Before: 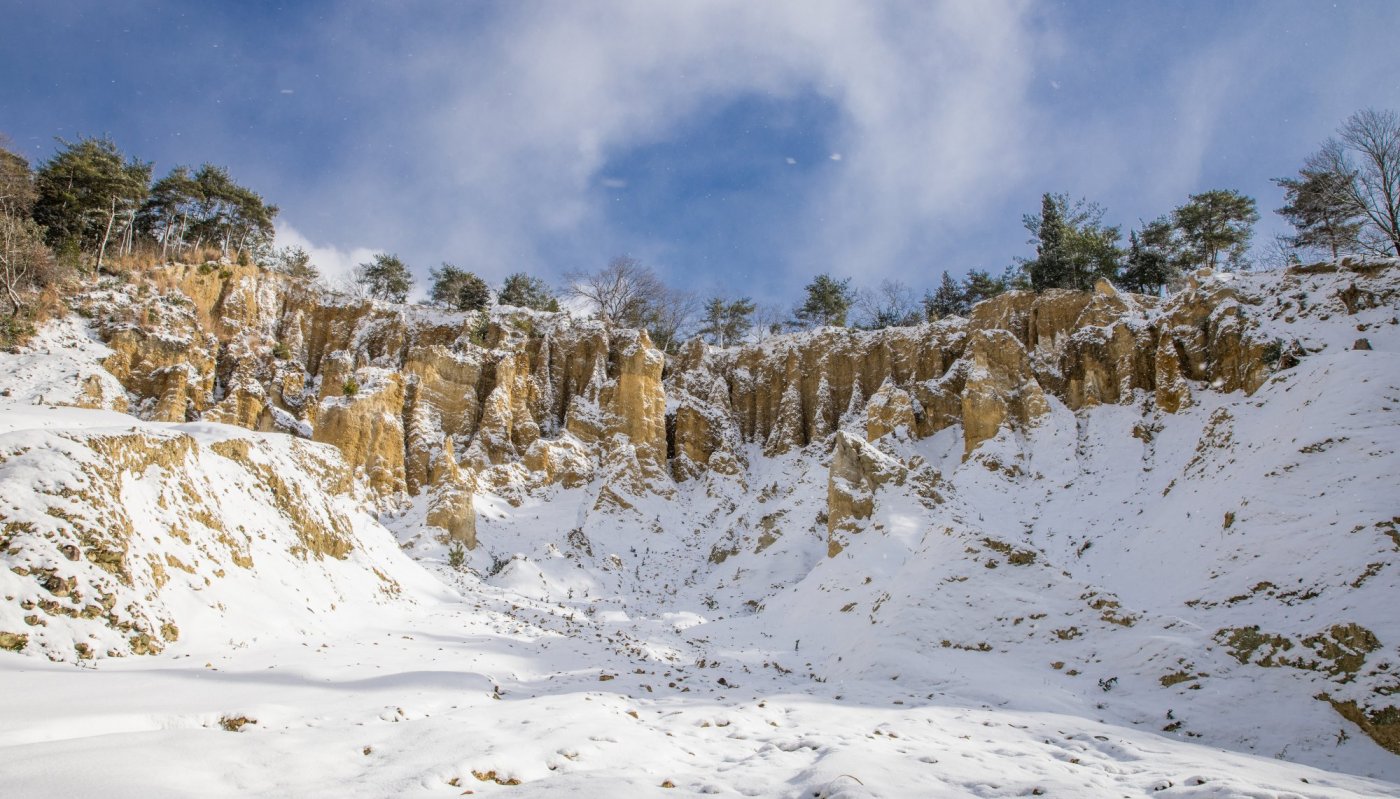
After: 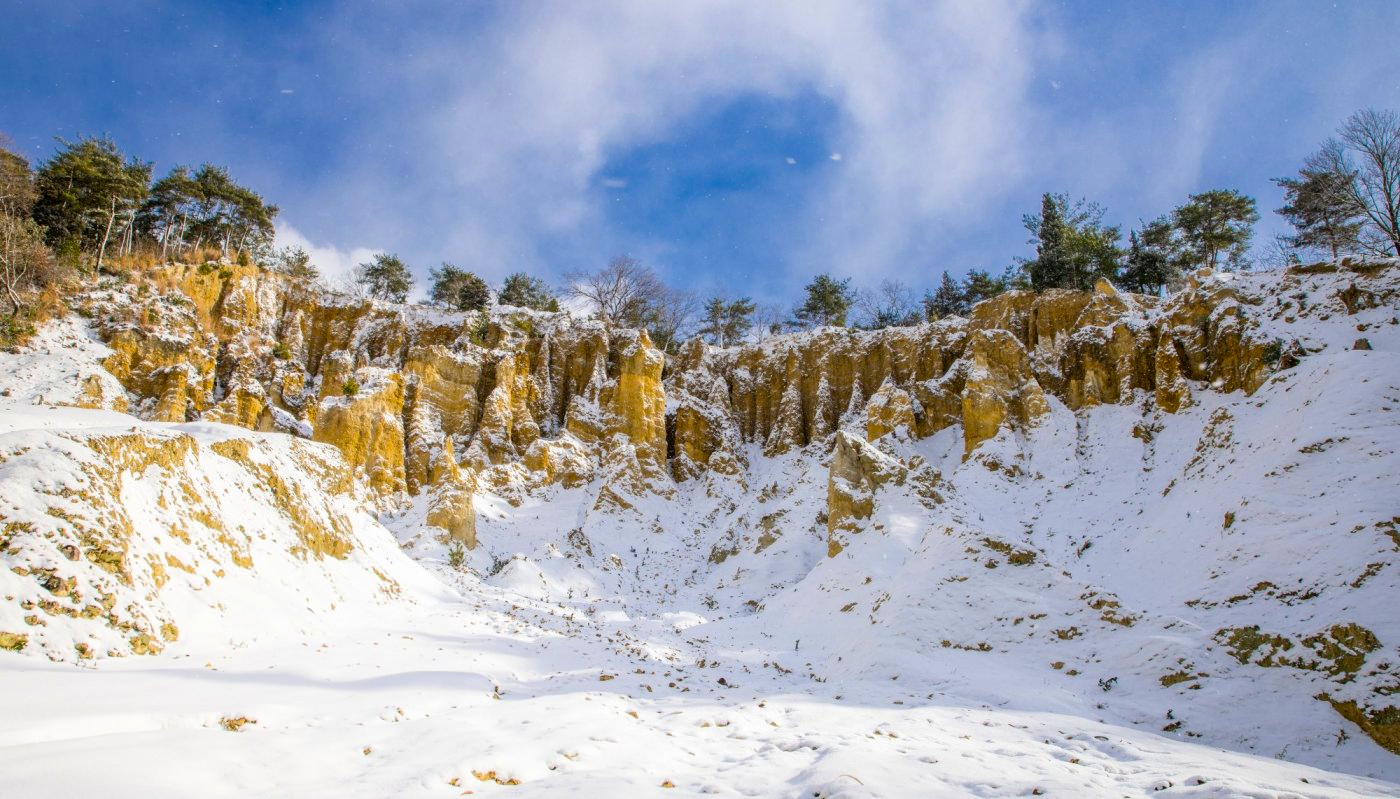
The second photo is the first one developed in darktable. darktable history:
color balance rgb: linear chroma grading › global chroma 15%, perceptual saturation grading › global saturation 30%
shadows and highlights: shadows -23.08, highlights 46.15, soften with gaussian
local contrast: mode bilateral grid, contrast 20, coarseness 50, detail 120%, midtone range 0.2
